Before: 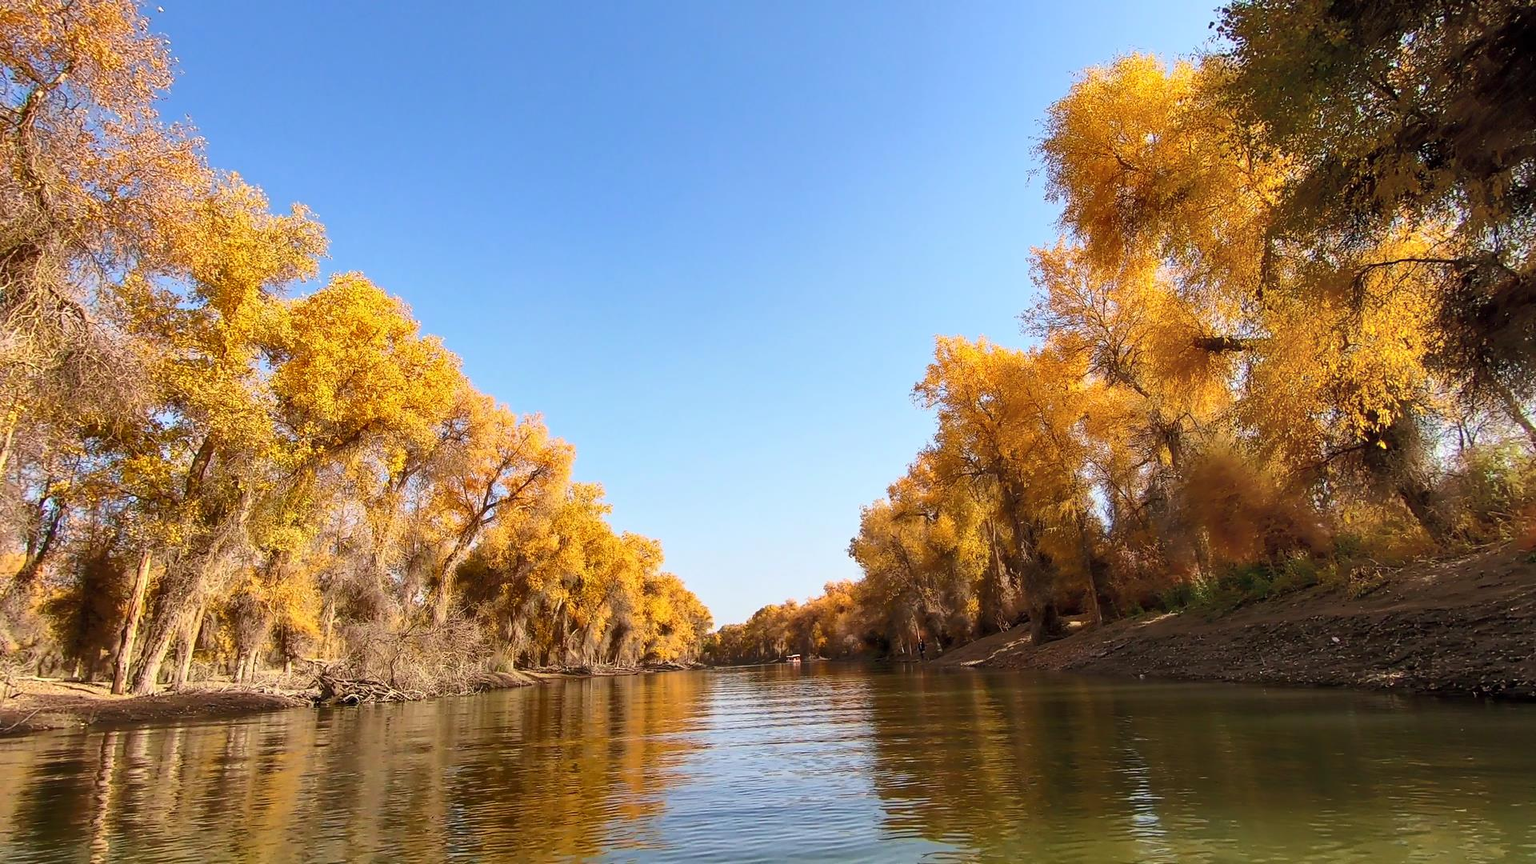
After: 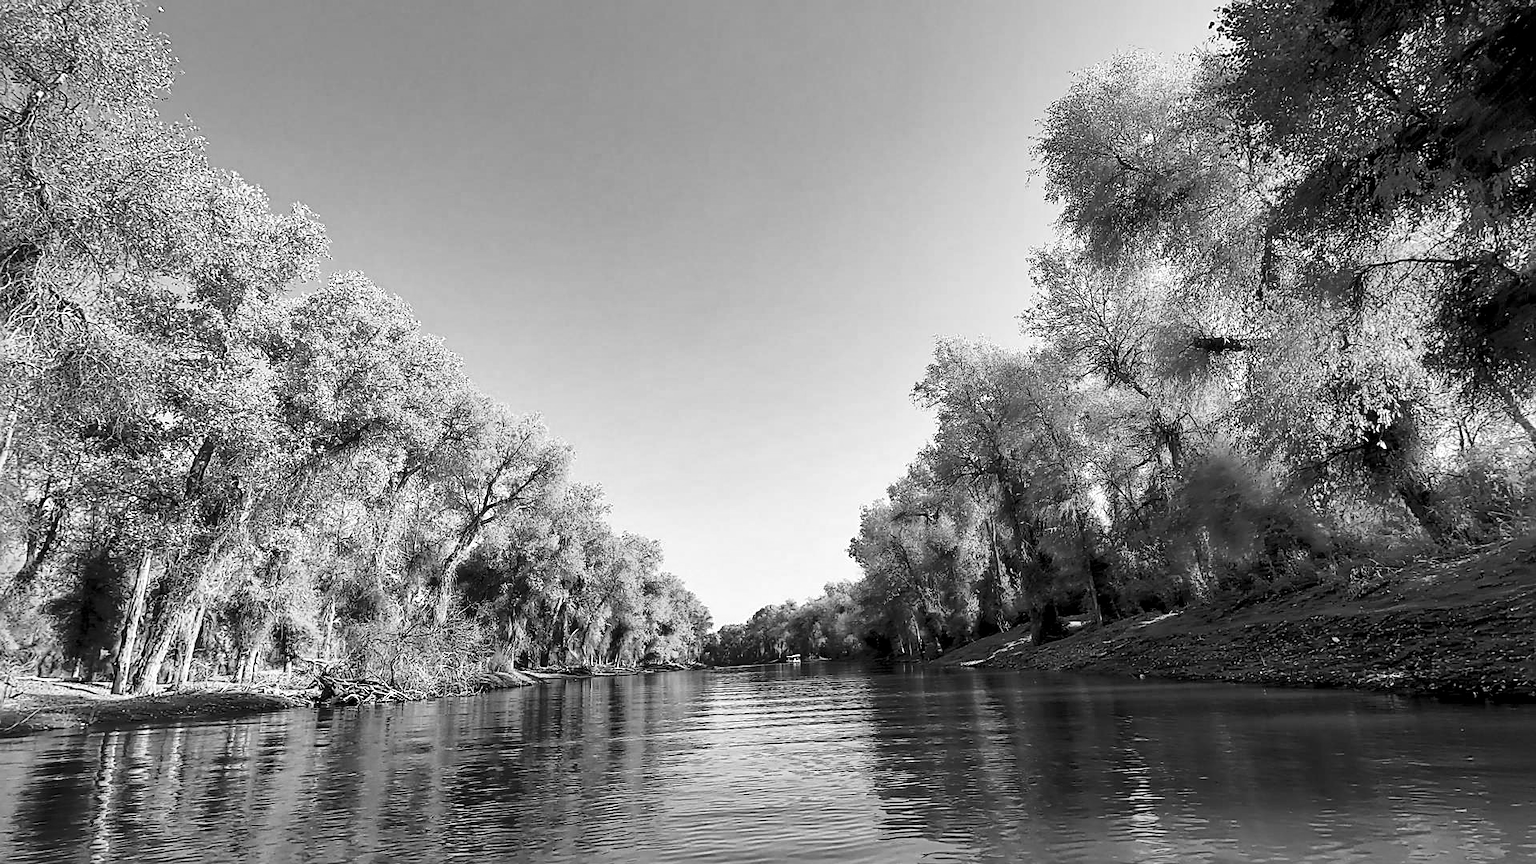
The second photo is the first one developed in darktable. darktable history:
sharpen: on, module defaults
local contrast: mode bilateral grid, contrast 100, coarseness 100, detail 165%, midtone range 0.2
monochrome: on, module defaults
